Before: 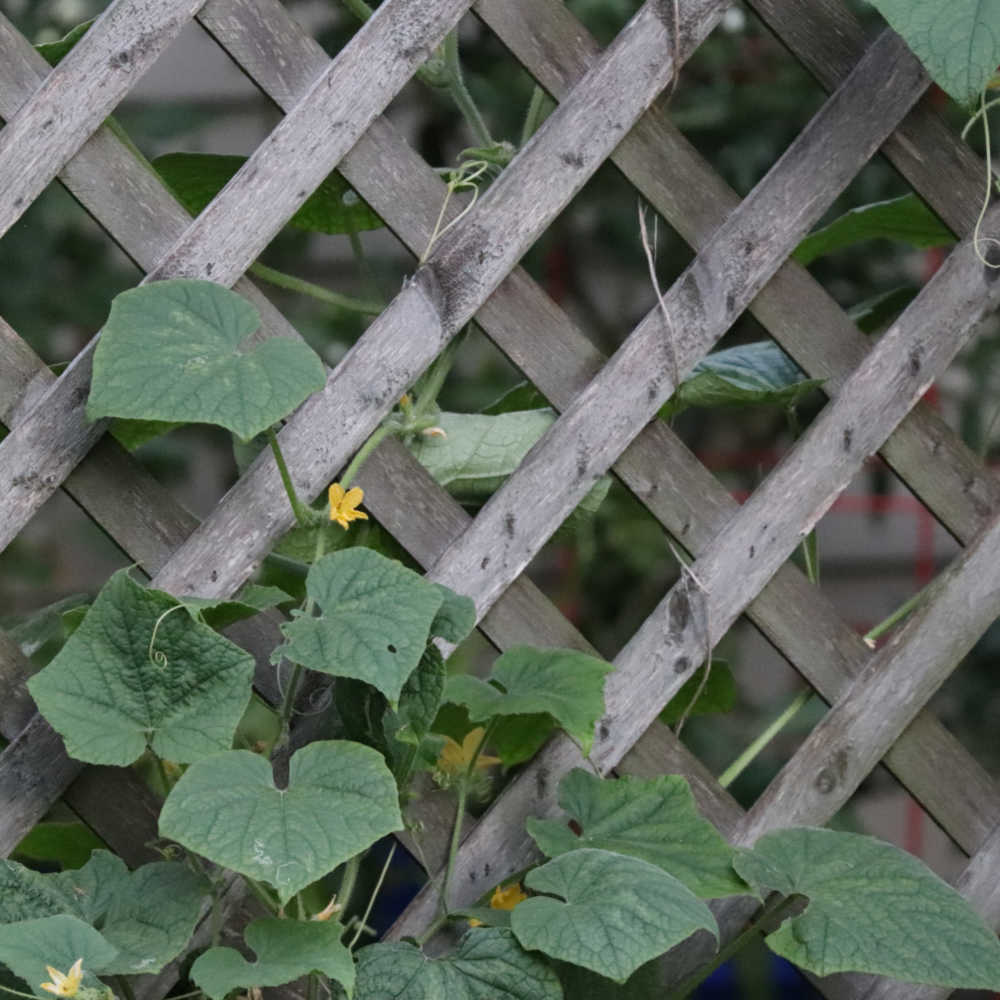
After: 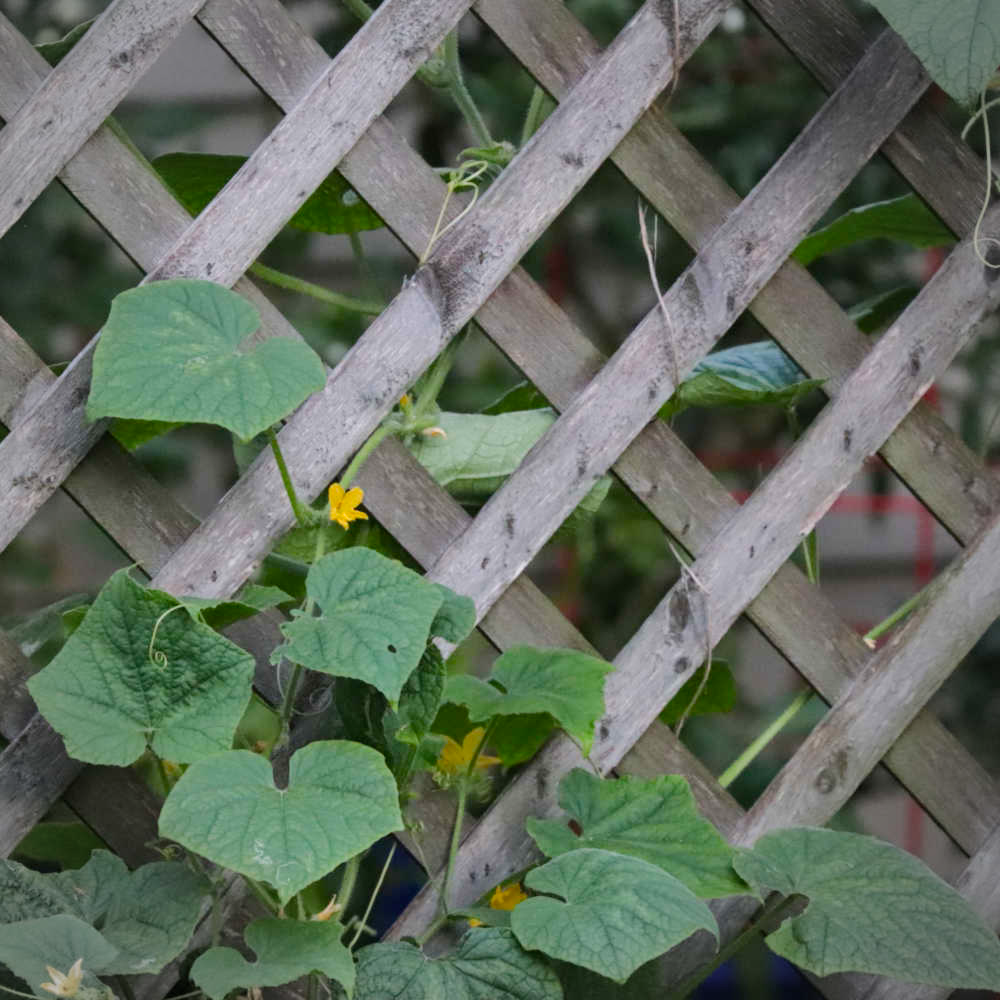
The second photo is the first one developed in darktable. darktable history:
vignetting: fall-off radius 45%, brightness -0.33
color balance rgb: perceptual saturation grading › global saturation 25%, perceptual brilliance grading › mid-tones 10%, perceptual brilliance grading › shadows 15%, global vibrance 20%
